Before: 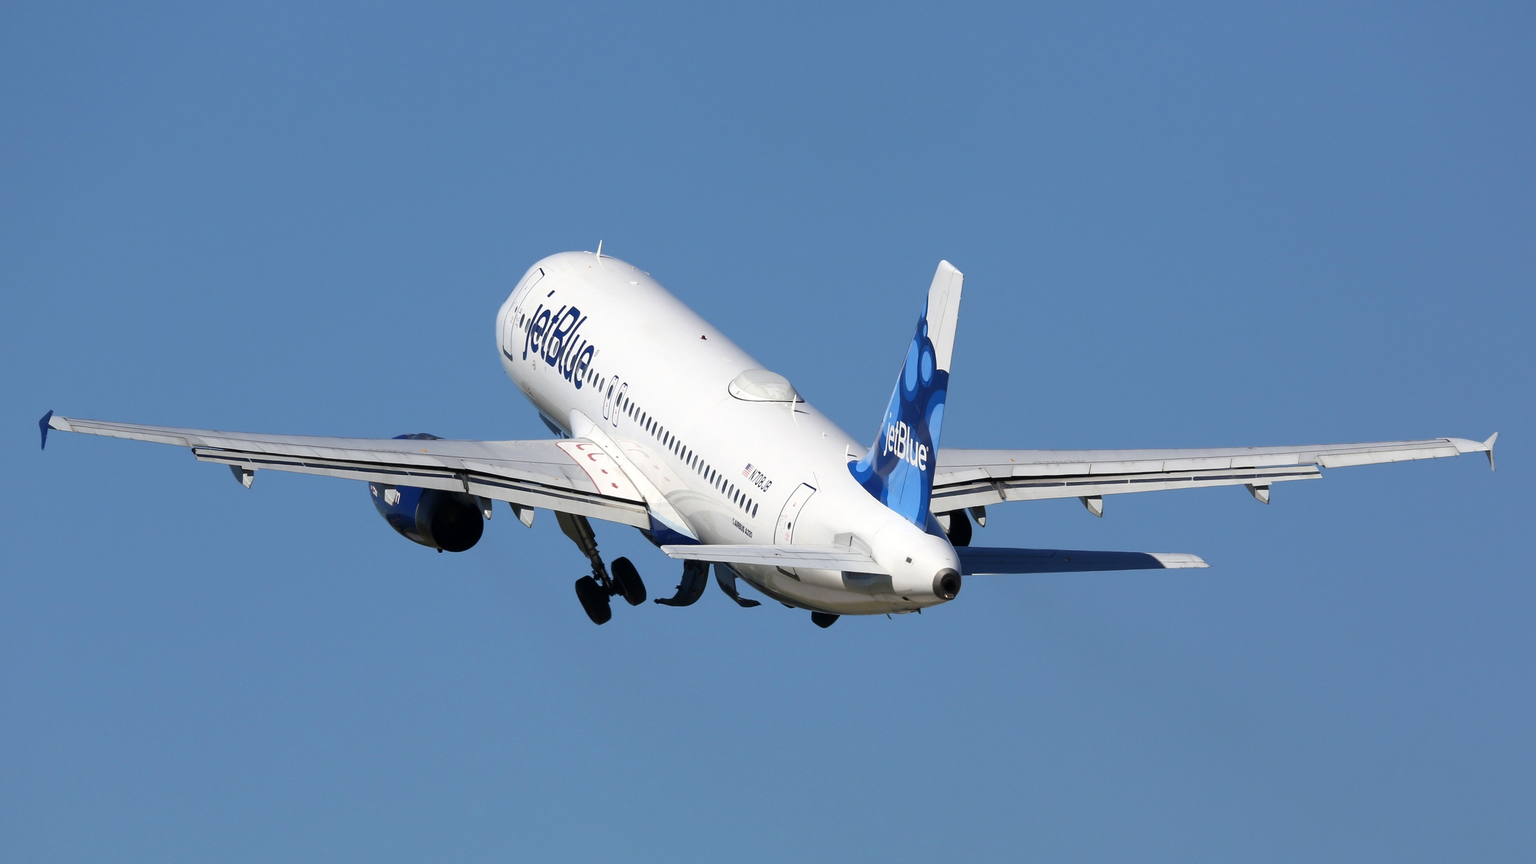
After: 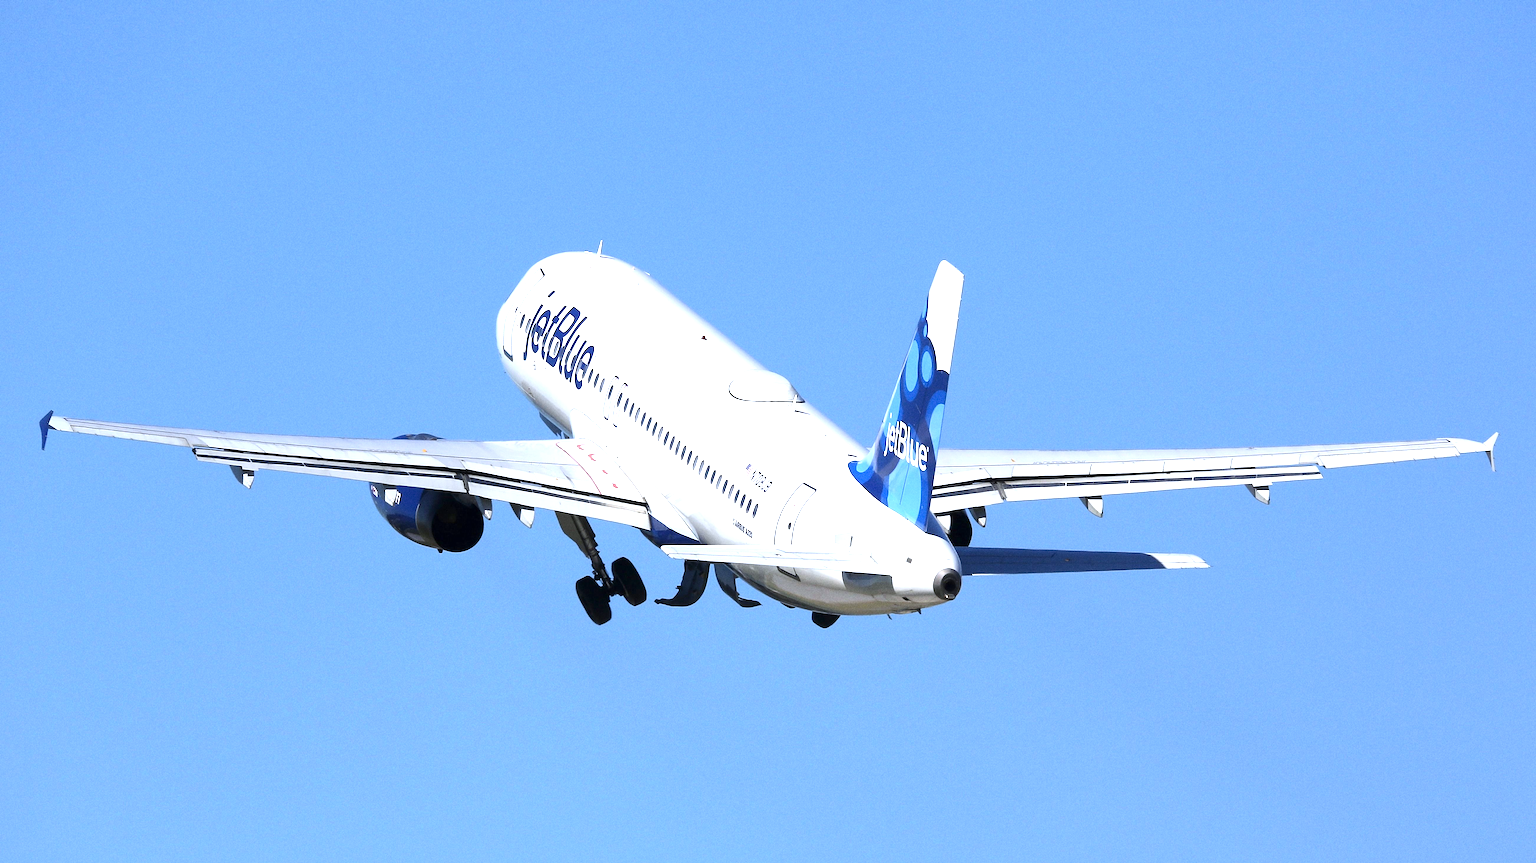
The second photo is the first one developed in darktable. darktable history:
grain: coarseness 7.08 ISO, strength 21.67%, mid-tones bias 59.58%
sharpen: on, module defaults
exposure: exposure 1.089 EV, compensate highlight preservation false
white balance: red 0.954, blue 1.079
